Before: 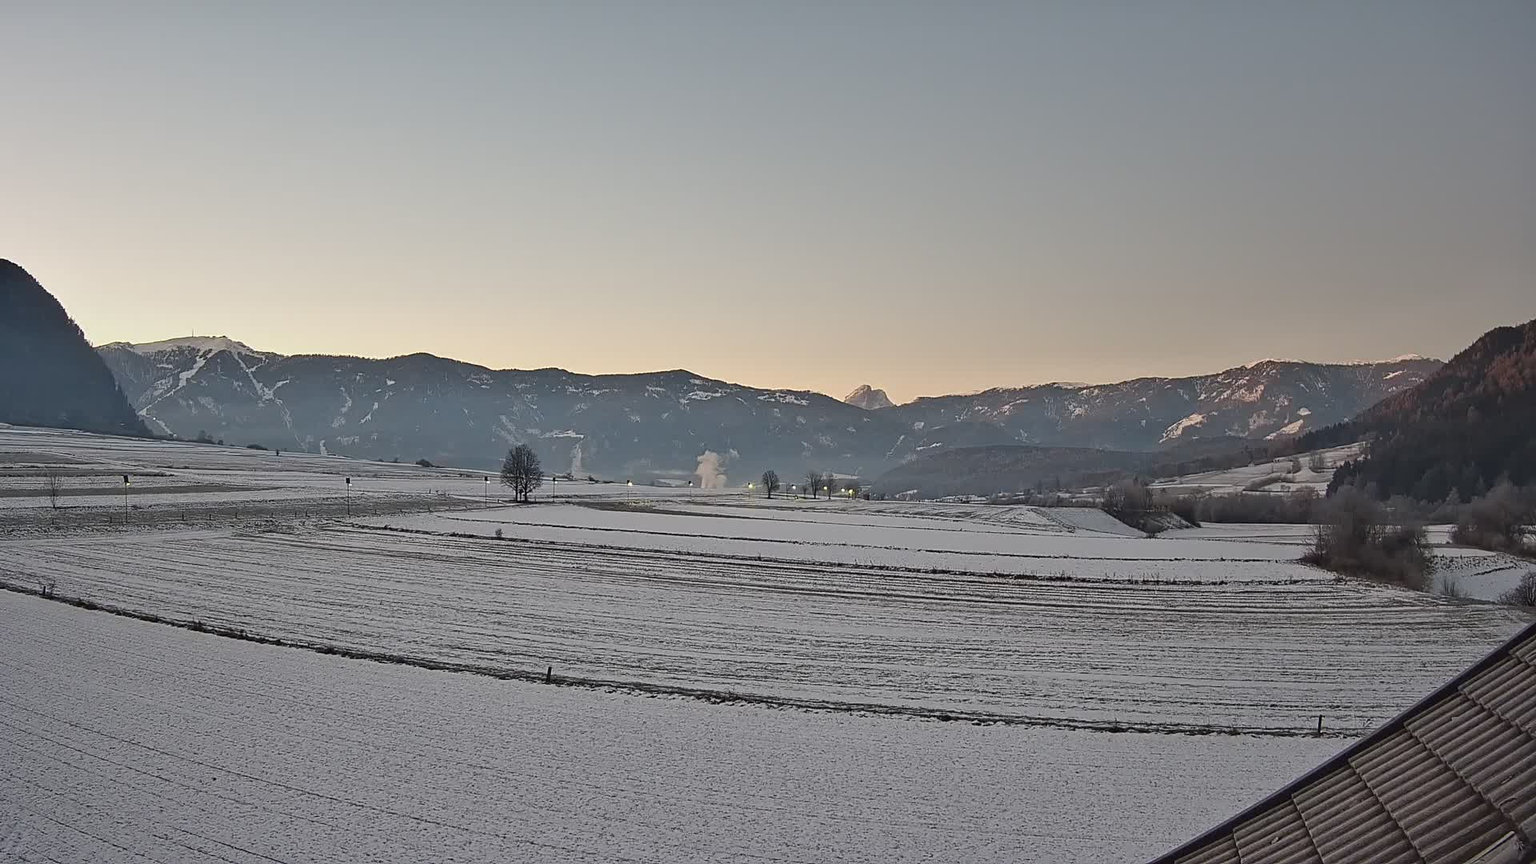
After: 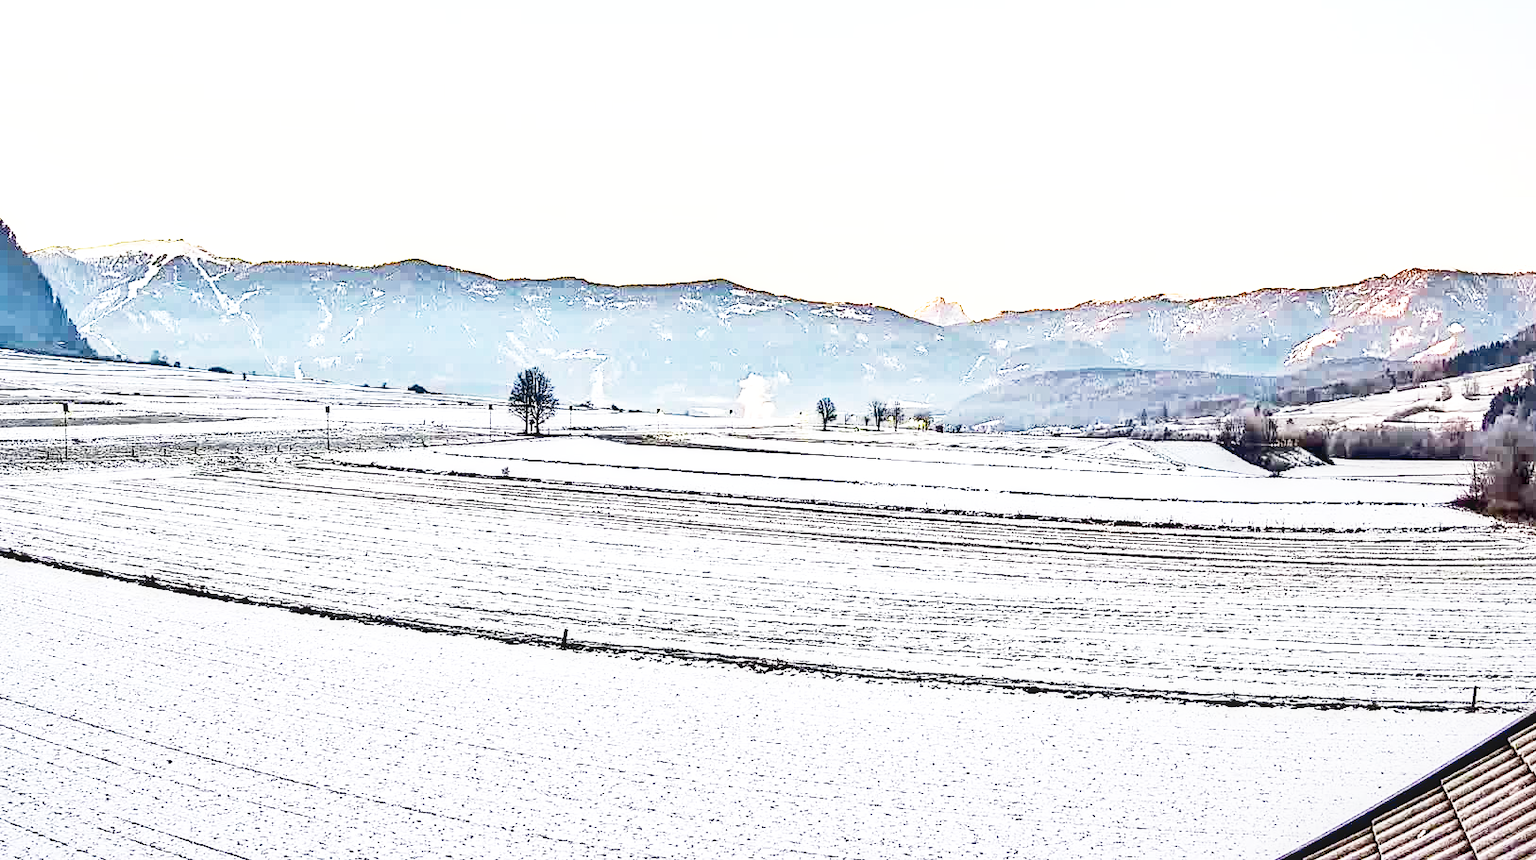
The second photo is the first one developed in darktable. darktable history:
local contrast: on, module defaults
exposure: black level correction 0.006, exposure 2.077 EV, compensate highlight preservation false
contrast brightness saturation: contrast 0.221
base curve: curves: ch0 [(0, 0) (0.028, 0.03) (0.121, 0.232) (0.46, 0.748) (0.859, 0.968) (1, 1)], preserve colors none
haze removal: compatibility mode true, adaptive false
crop and rotate: left 4.586%, top 15.504%, right 10.647%
shadows and highlights: soften with gaussian
tone curve: curves: ch0 [(0, 0) (0.003, 0) (0.011, 0.001) (0.025, 0.003) (0.044, 0.006) (0.069, 0.009) (0.1, 0.013) (0.136, 0.032) (0.177, 0.067) (0.224, 0.121) (0.277, 0.185) (0.335, 0.255) (0.399, 0.333) (0.468, 0.417) (0.543, 0.508) (0.623, 0.606) (0.709, 0.71) (0.801, 0.819) (0.898, 0.926) (1, 1)], preserve colors none
